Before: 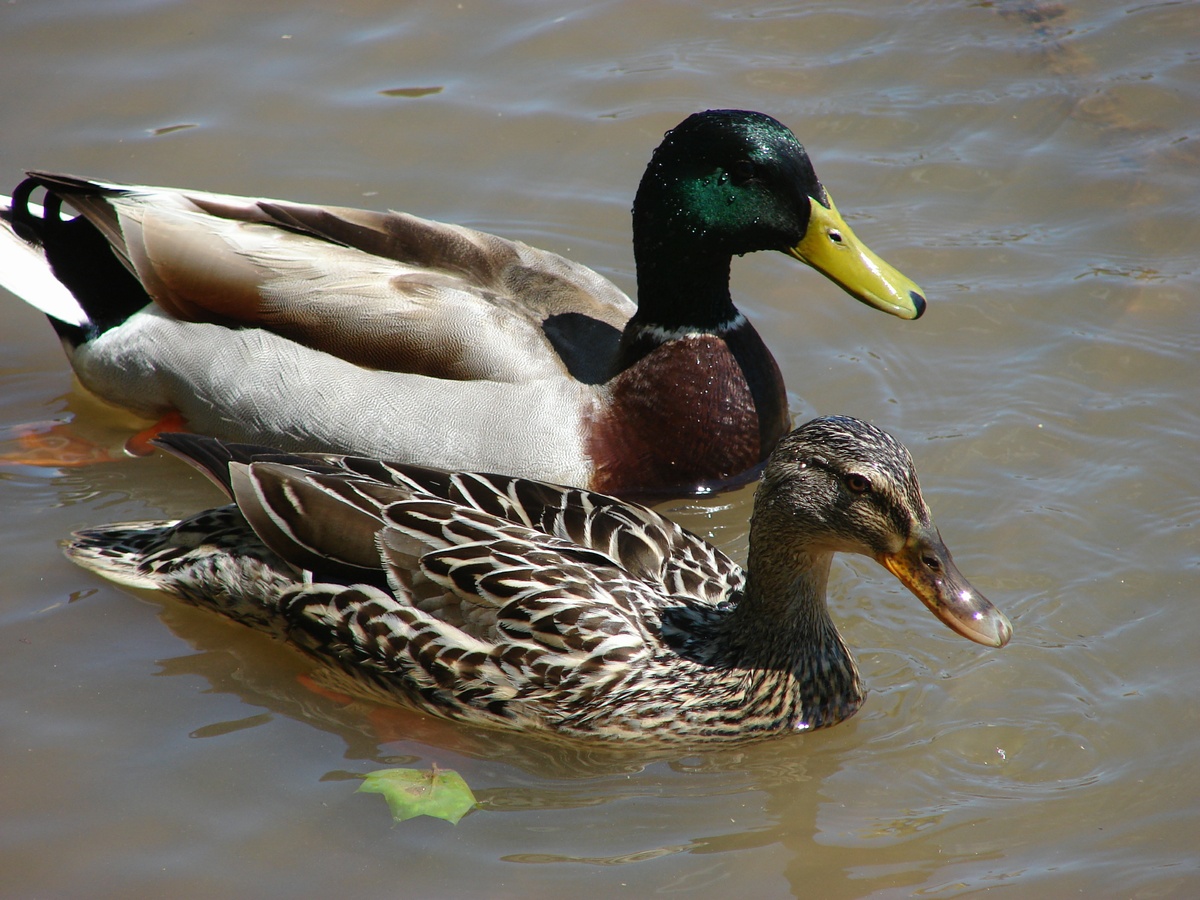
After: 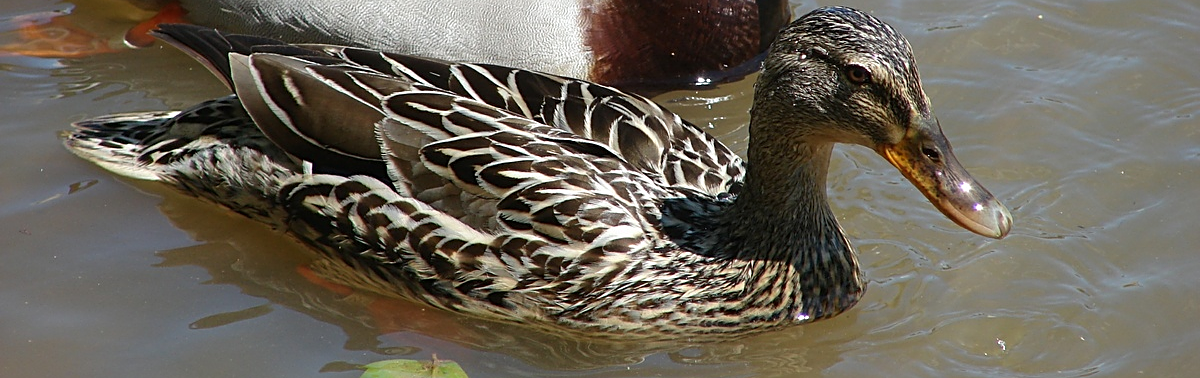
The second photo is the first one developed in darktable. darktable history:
crop: top 45.551%, bottom 12.262%
sharpen: on, module defaults
exposure: compensate highlight preservation false
